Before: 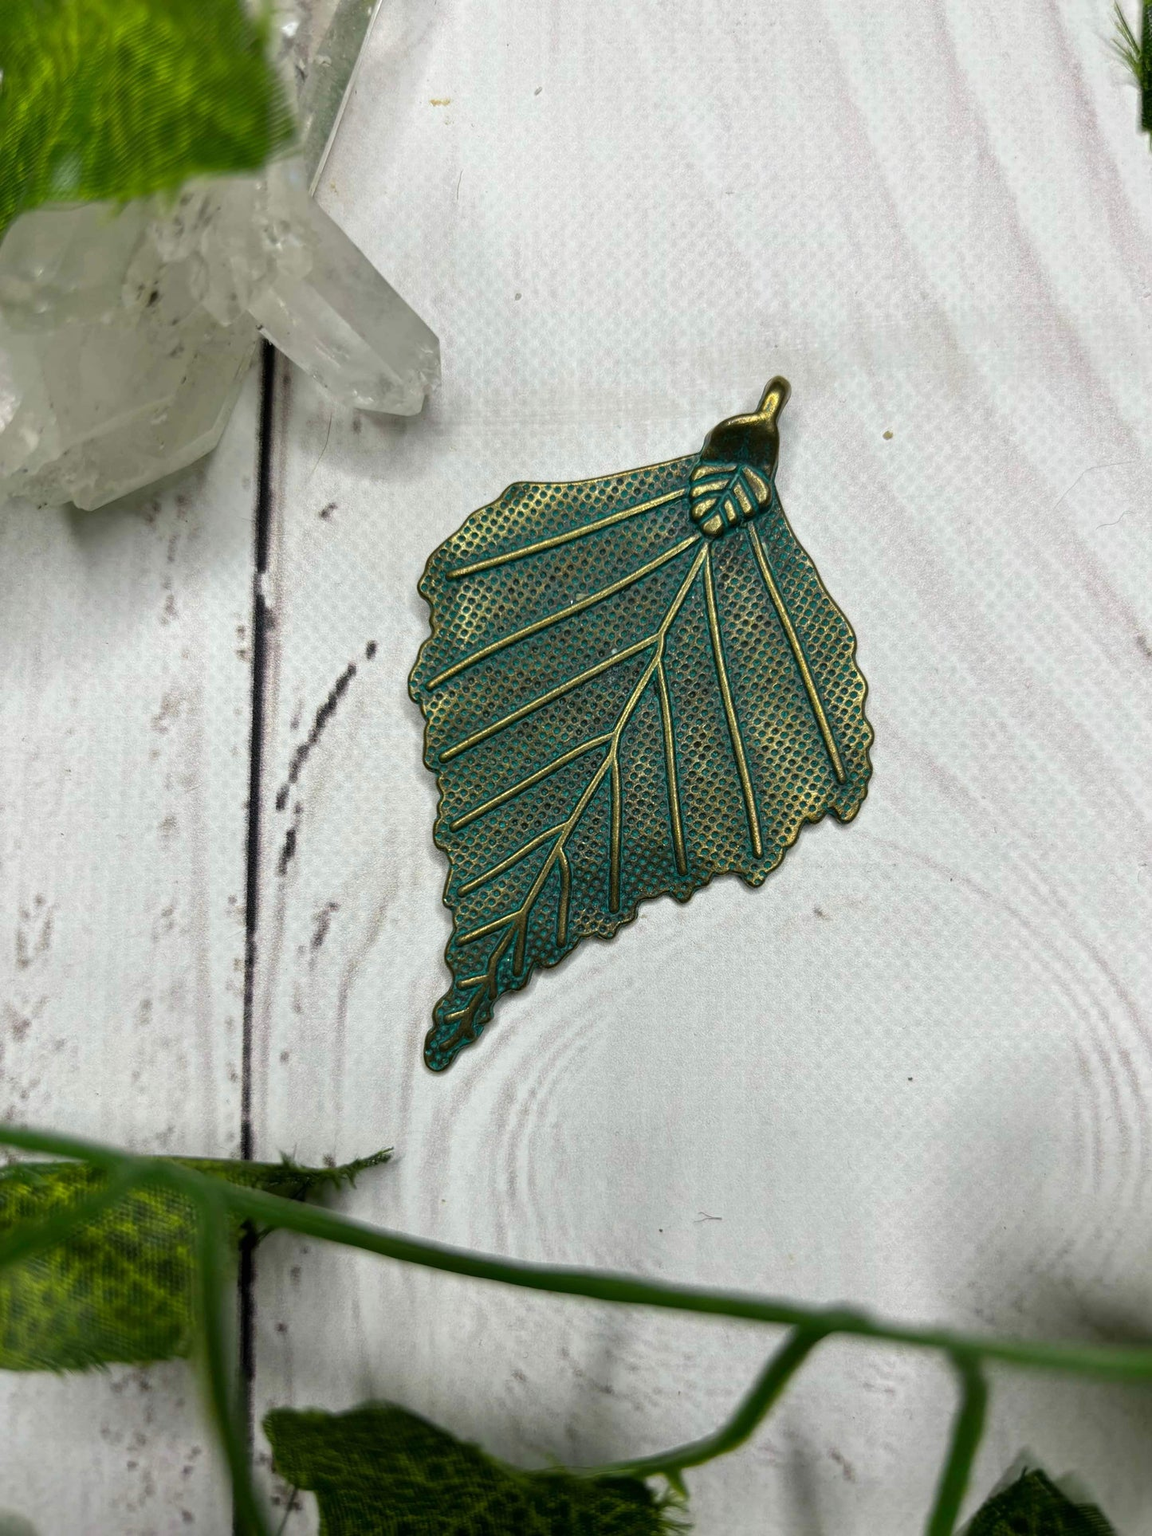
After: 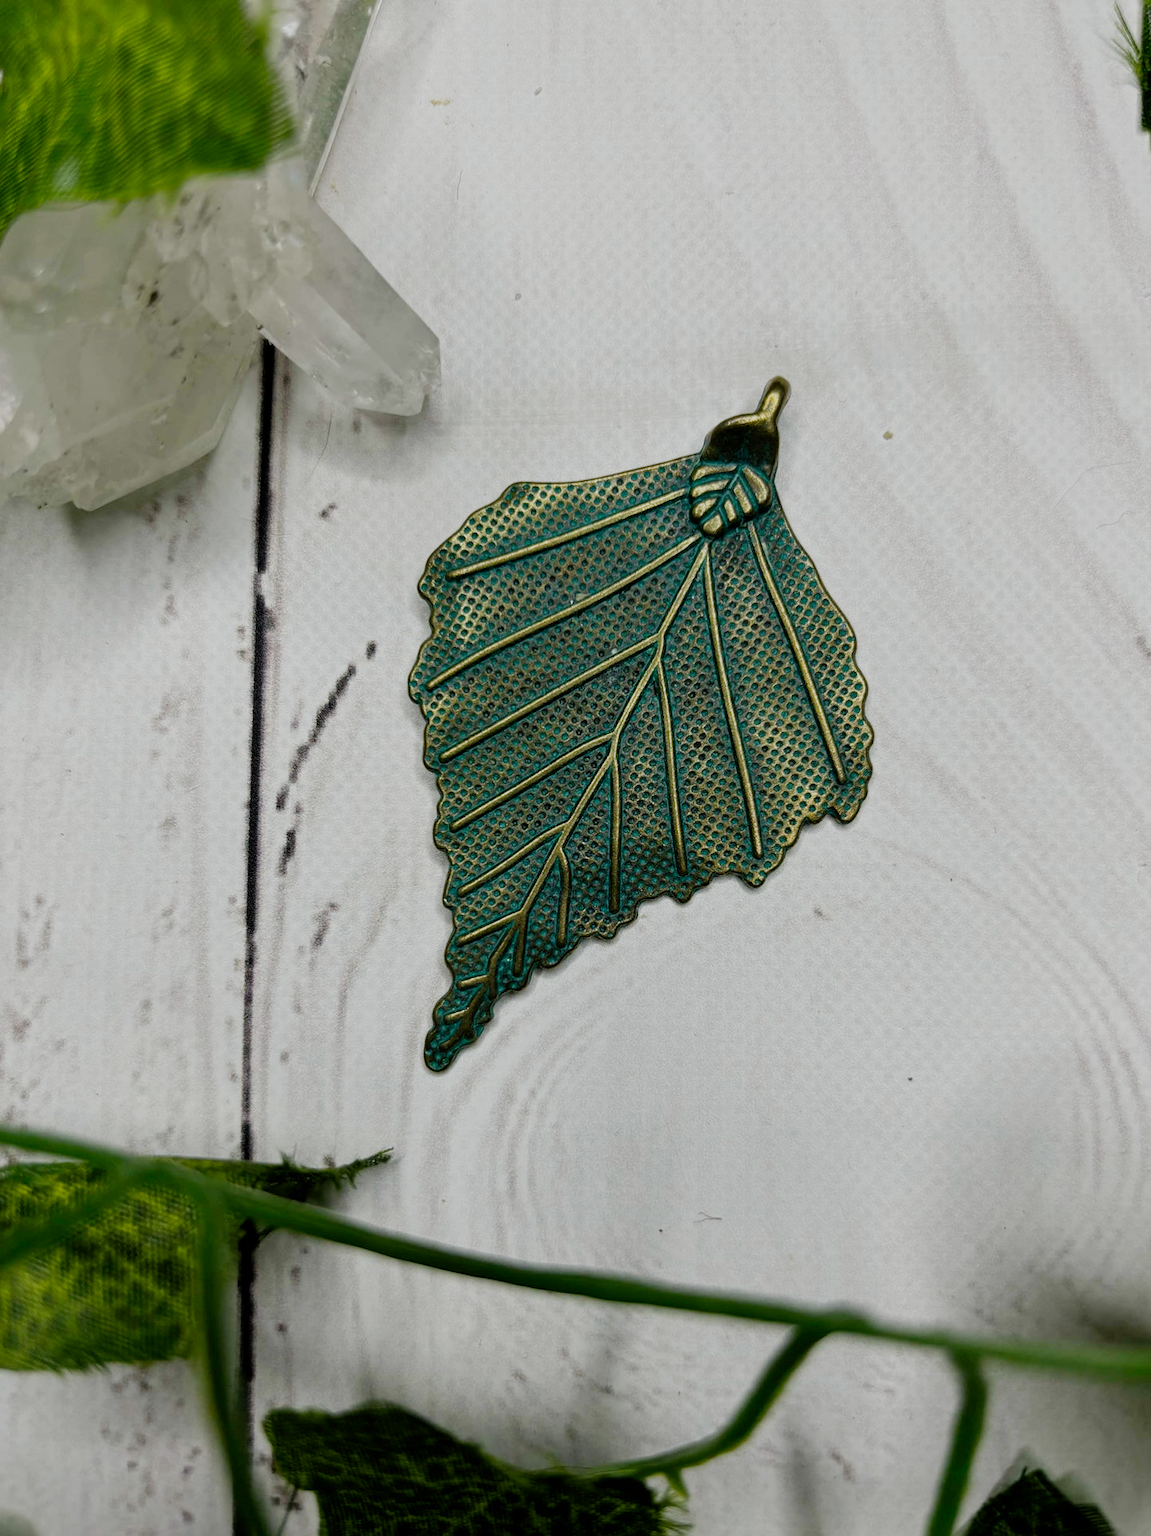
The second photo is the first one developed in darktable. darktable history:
filmic rgb: black relative exposure -7.65 EV, white relative exposure 4.56 EV, hardness 3.61, preserve chrominance no, color science v4 (2020), contrast in shadows soft, contrast in highlights soft
